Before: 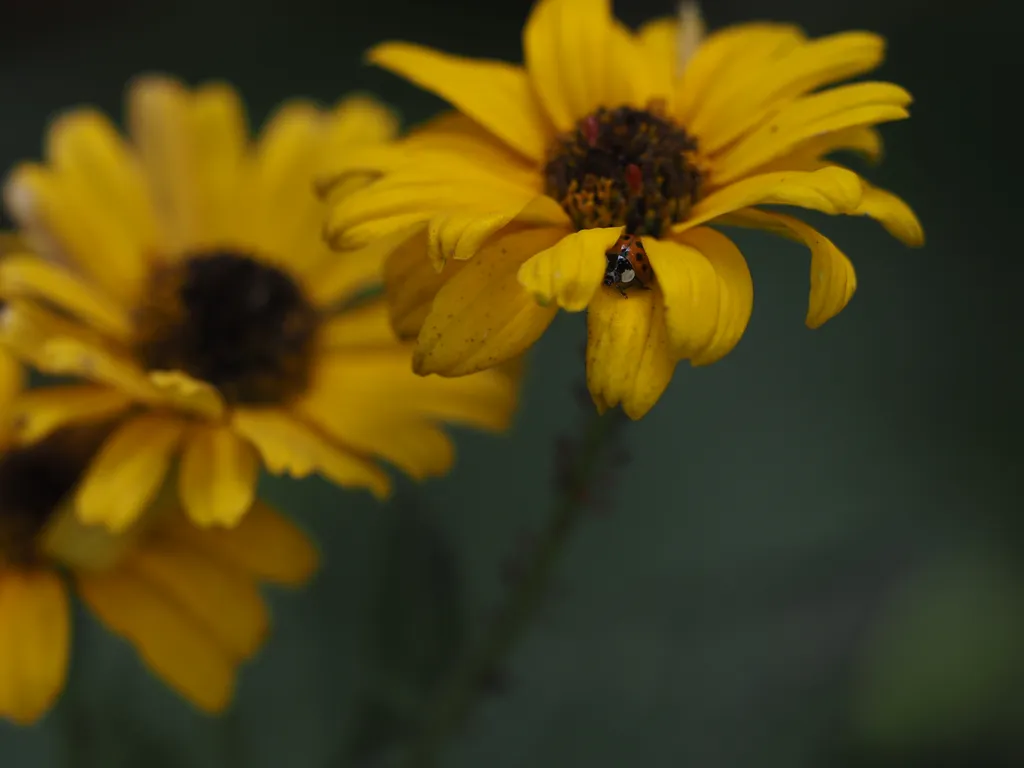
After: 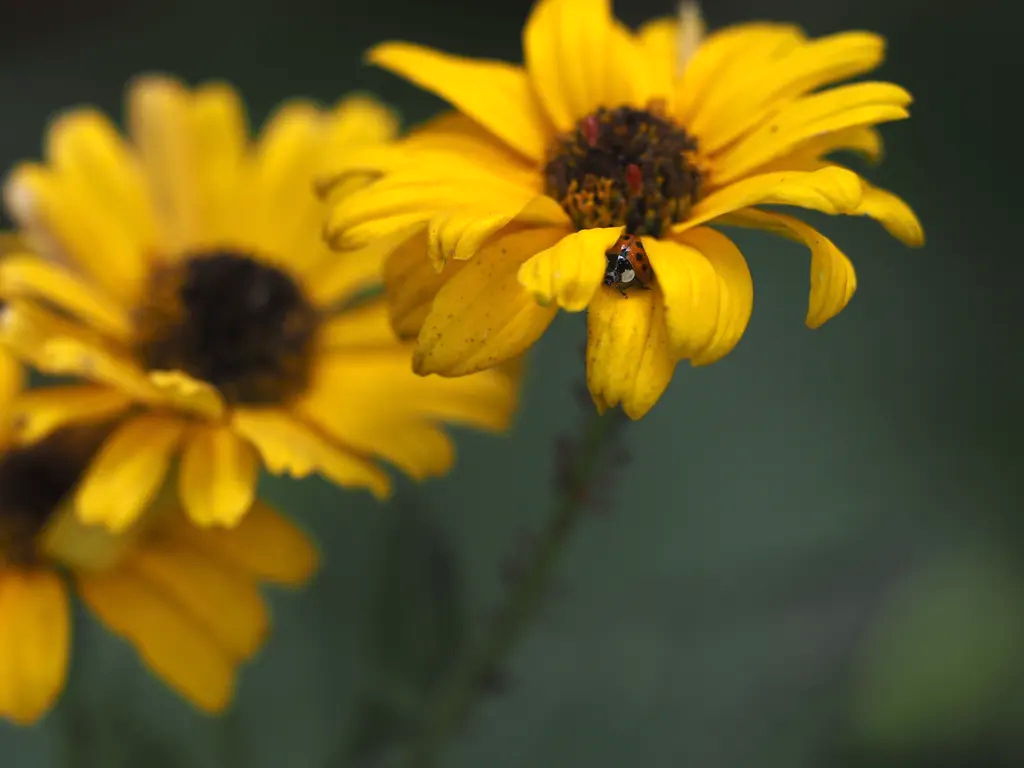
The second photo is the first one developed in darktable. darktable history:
exposure: black level correction 0, exposure 0.898 EV, compensate exposure bias true, compensate highlight preservation false
